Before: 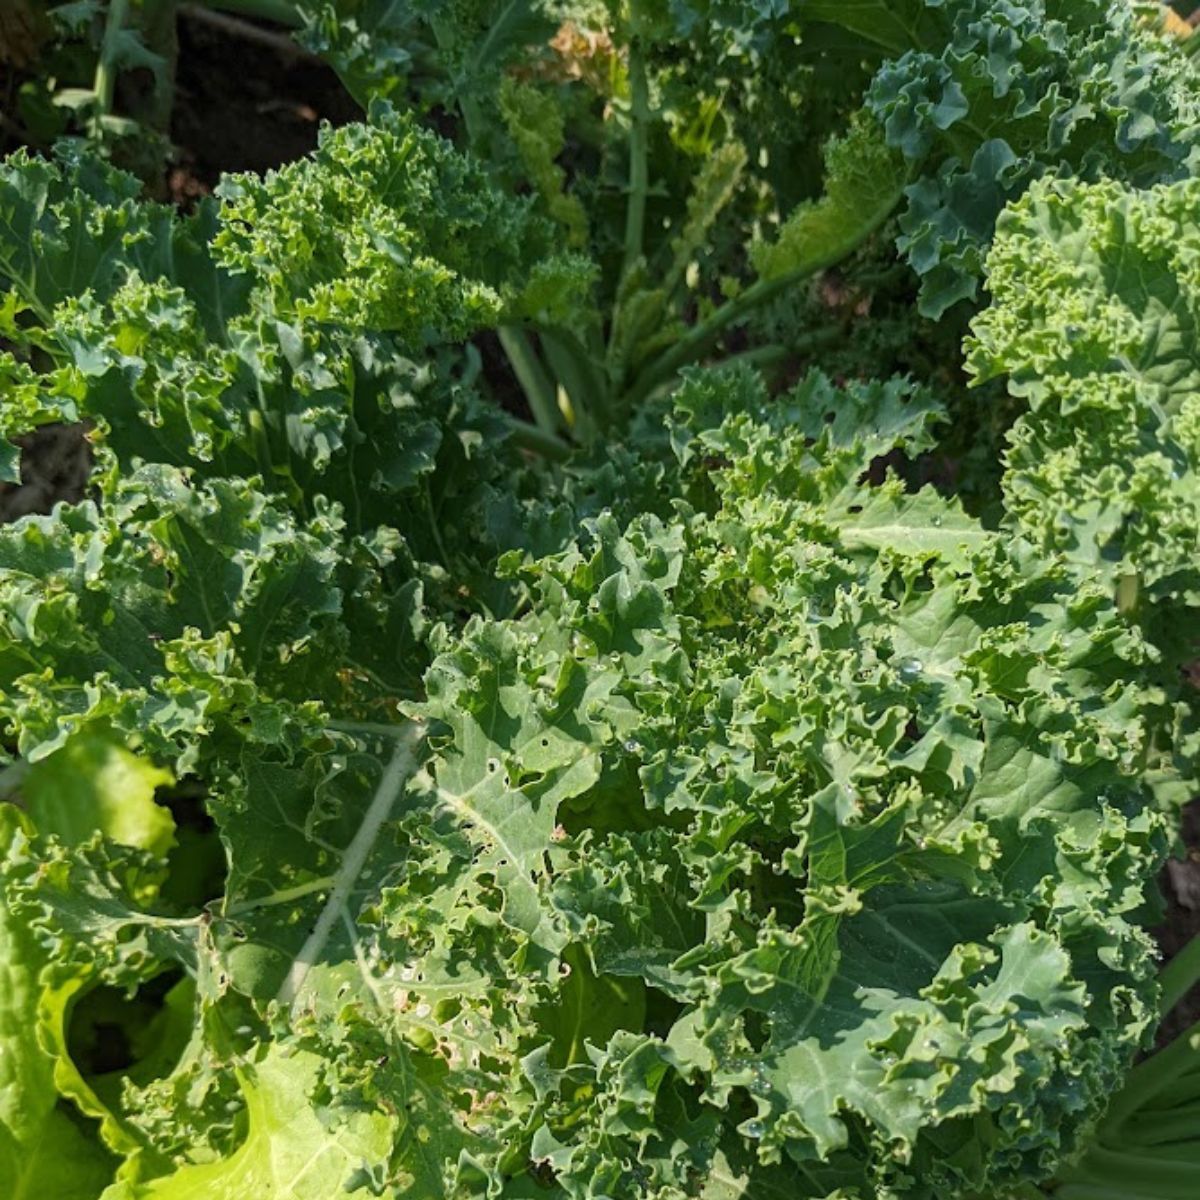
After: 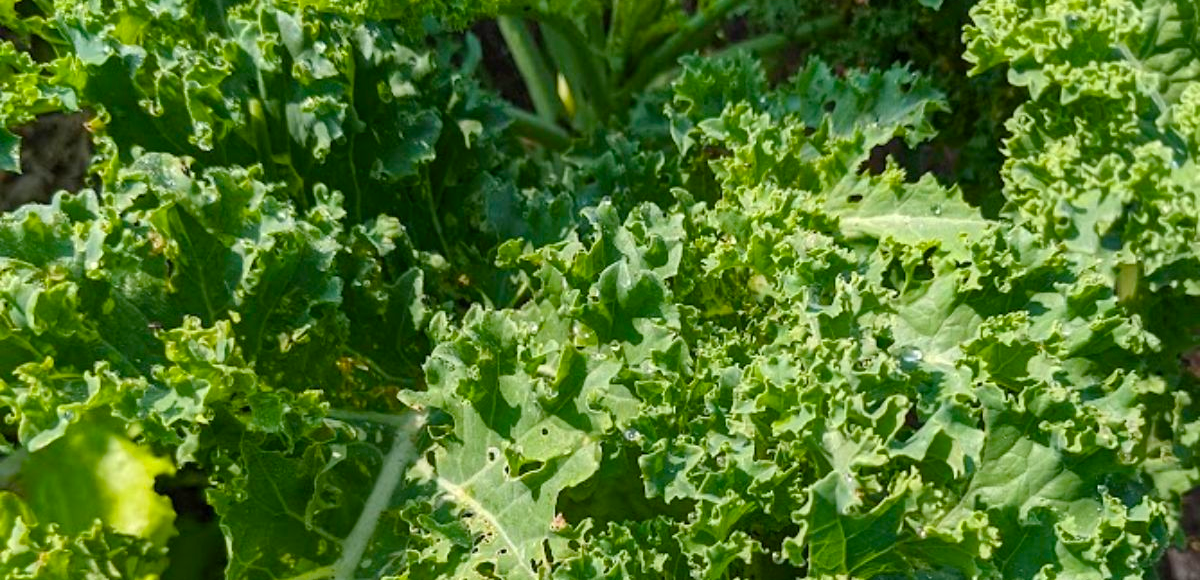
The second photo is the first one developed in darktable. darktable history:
shadows and highlights: highlights color adjustment 52.24%, soften with gaussian
crop and rotate: top 25.949%, bottom 25.71%
color balance rgb: highlights gain › luminance 10.134%, perceptual saturation grading › global saturation 20.151%, perceptual saturation grading › highlights -19.799%, perceptual saturation grading › shadows 29.456%, perceptual brilliance grading › global brilliance 2.885%, perceptual brilliance grading › highlights -2.242%, perceptual brilliance grading › shadows 3.314%, global vibrance 20%
